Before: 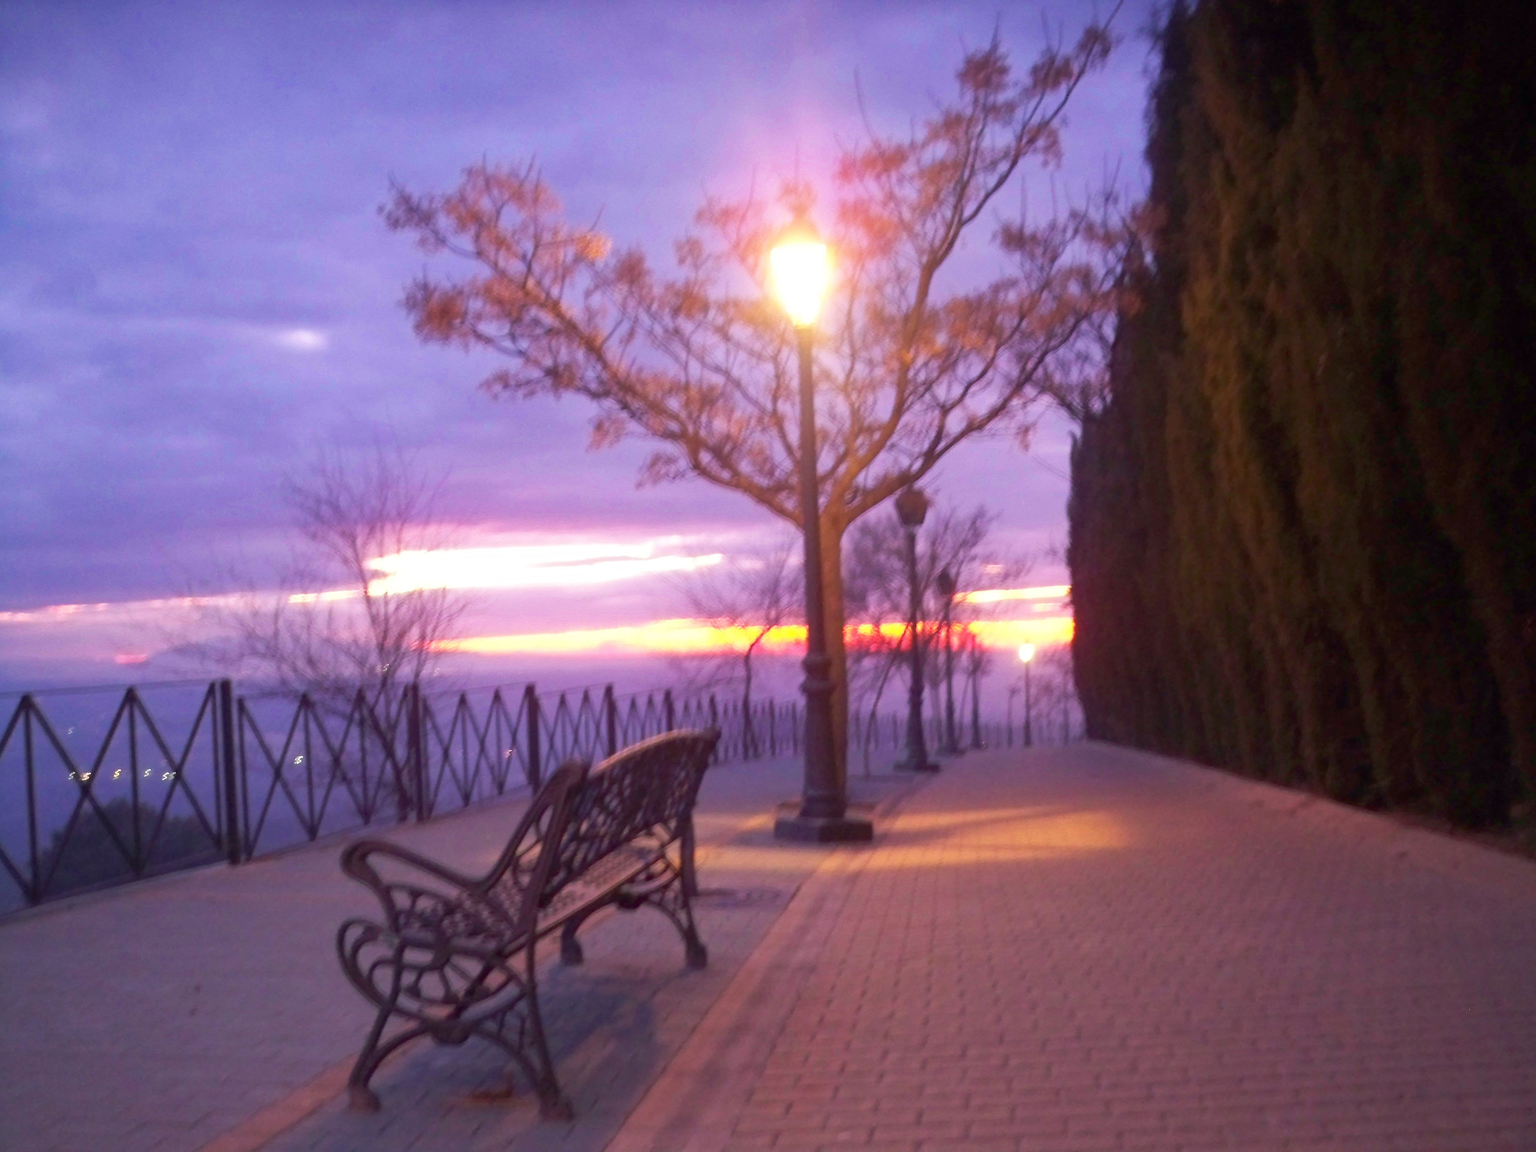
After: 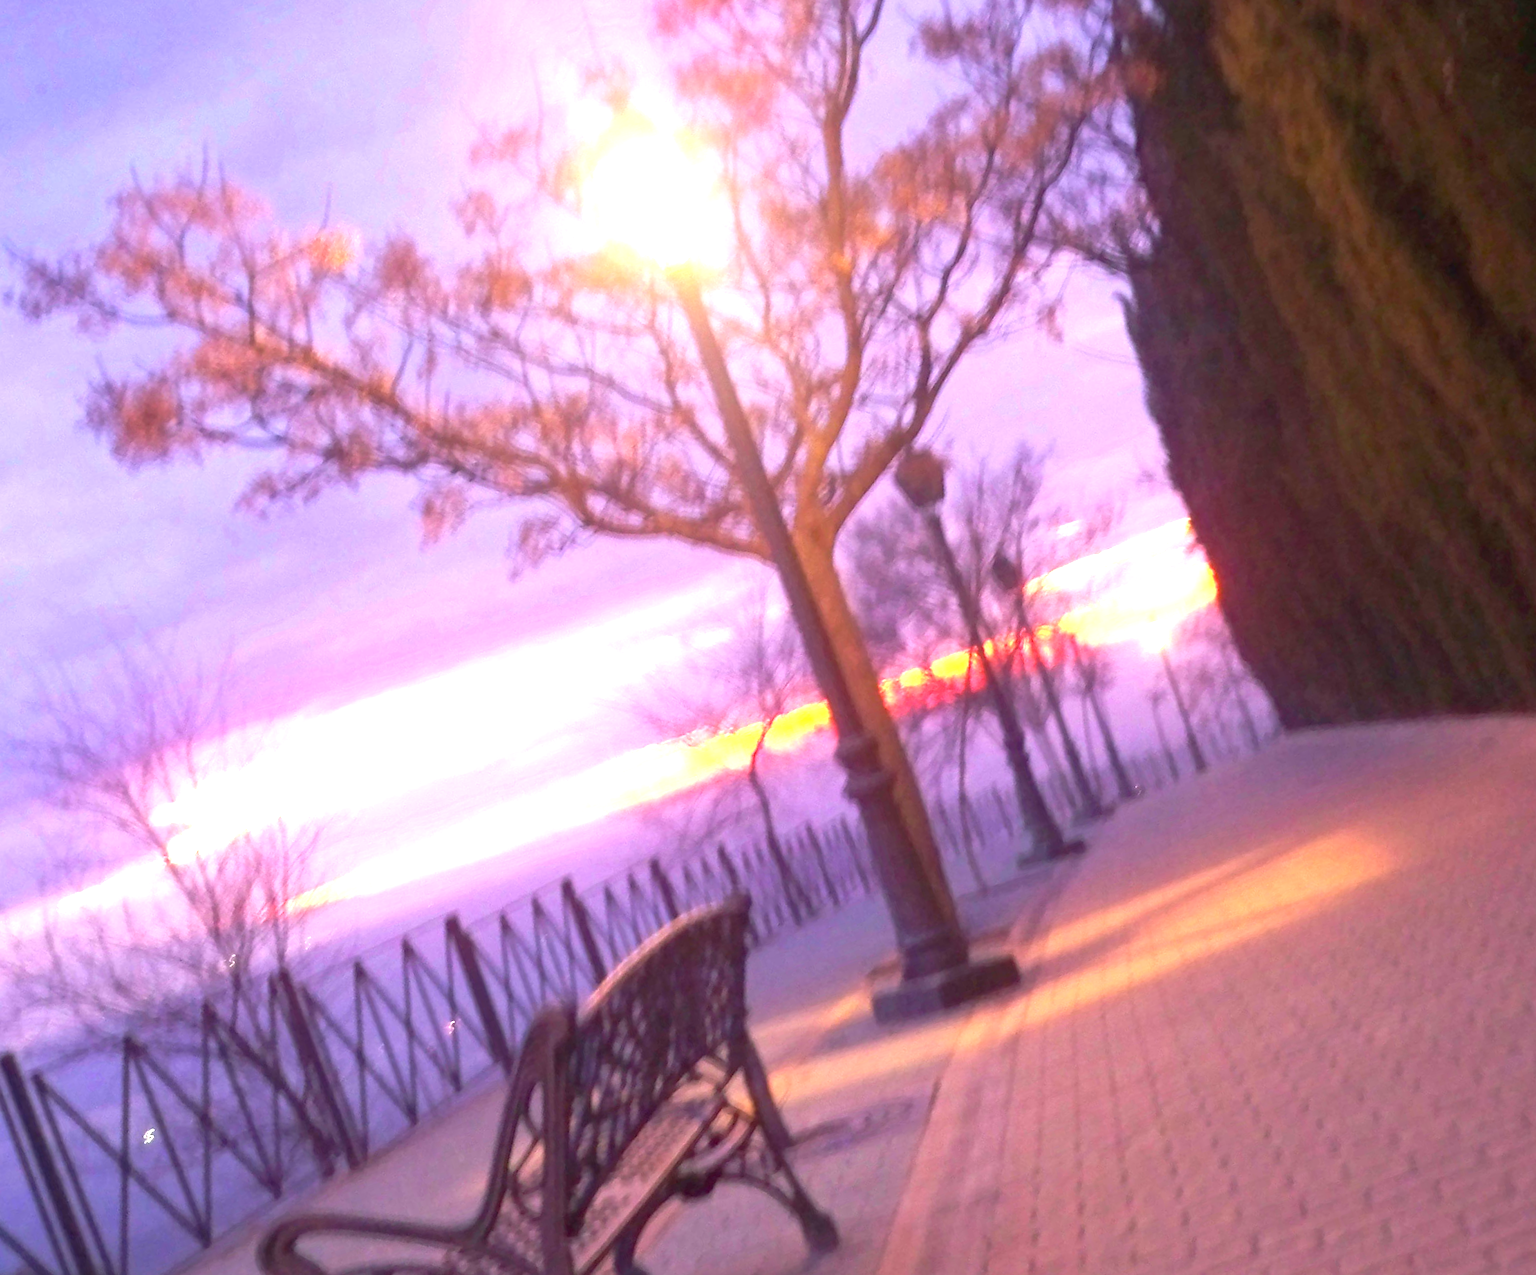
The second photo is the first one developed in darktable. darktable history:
exposure: black level correction 0, exposure 0.953 EV, compensate exposure bias true, compensate highlight preservation false
crop and rotate: angle 18.05°, left 6.787%, right 3.972%, bottom 1.174%
